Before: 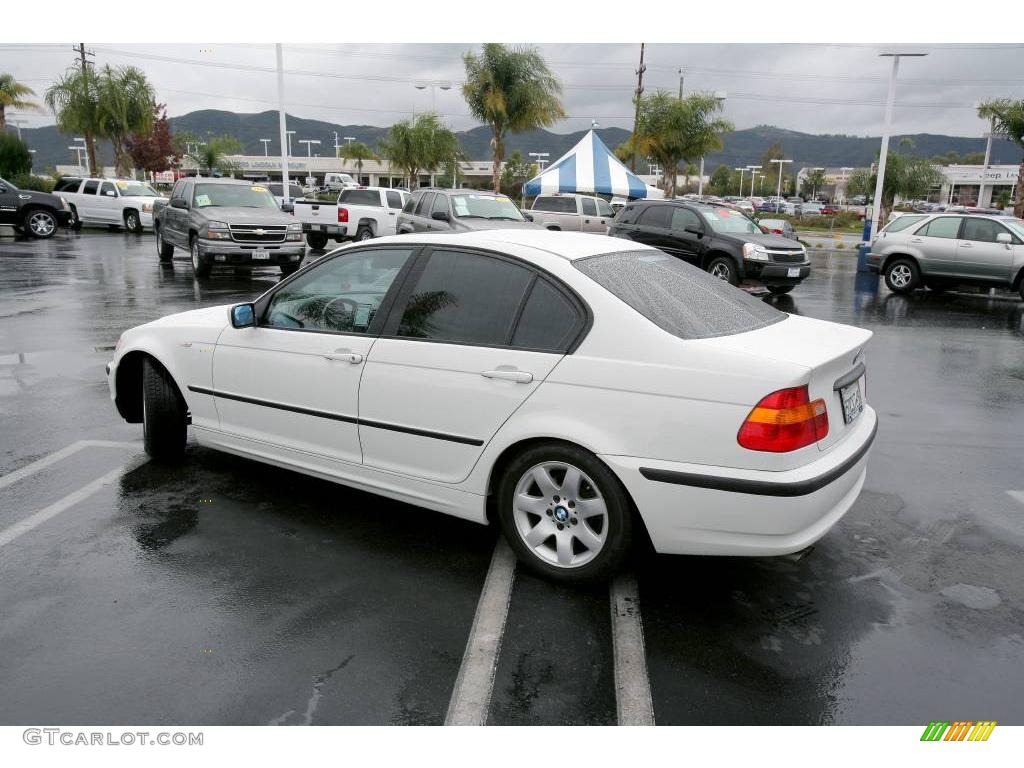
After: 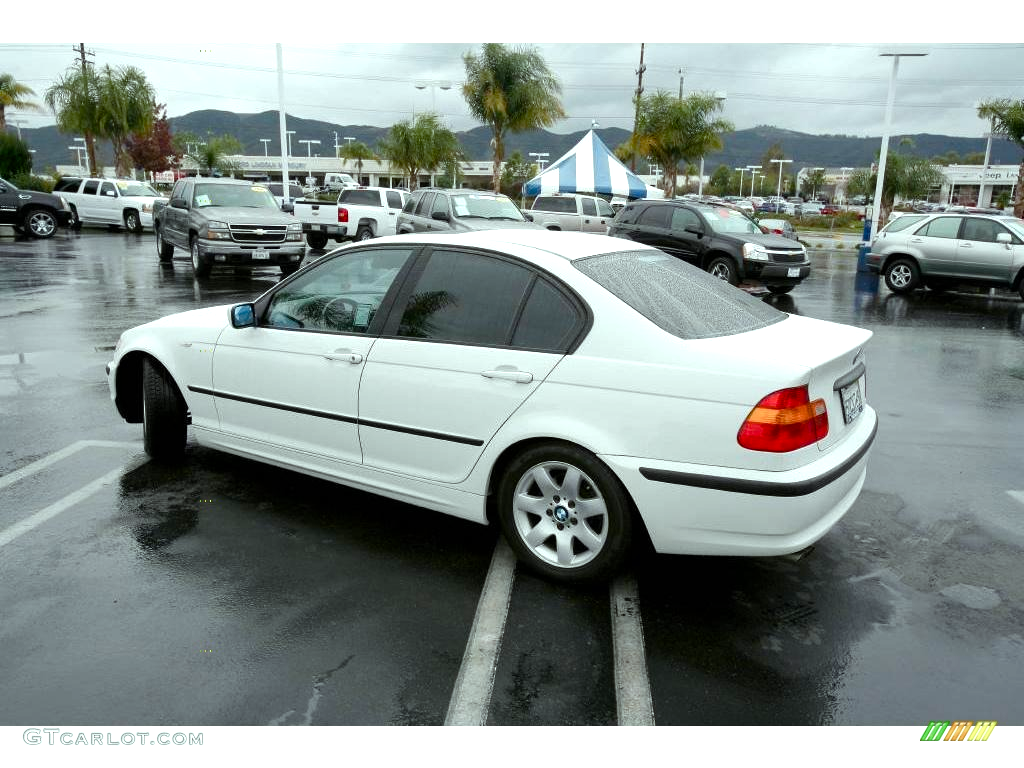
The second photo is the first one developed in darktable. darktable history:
color balance rgb: shadows lift › chroma 0.656%, shadows lift › hue 115.49°, highlights gain › luminance 19.885%, highlights gain › chroma 2.775%, highlights gain › hue 174.65°, perceptual saturation grading › global saturation 20%, perceptual saturation grading › highlights -50.308%, perceptual saturation grading › shadows 30.376%, contrast 4.955%
